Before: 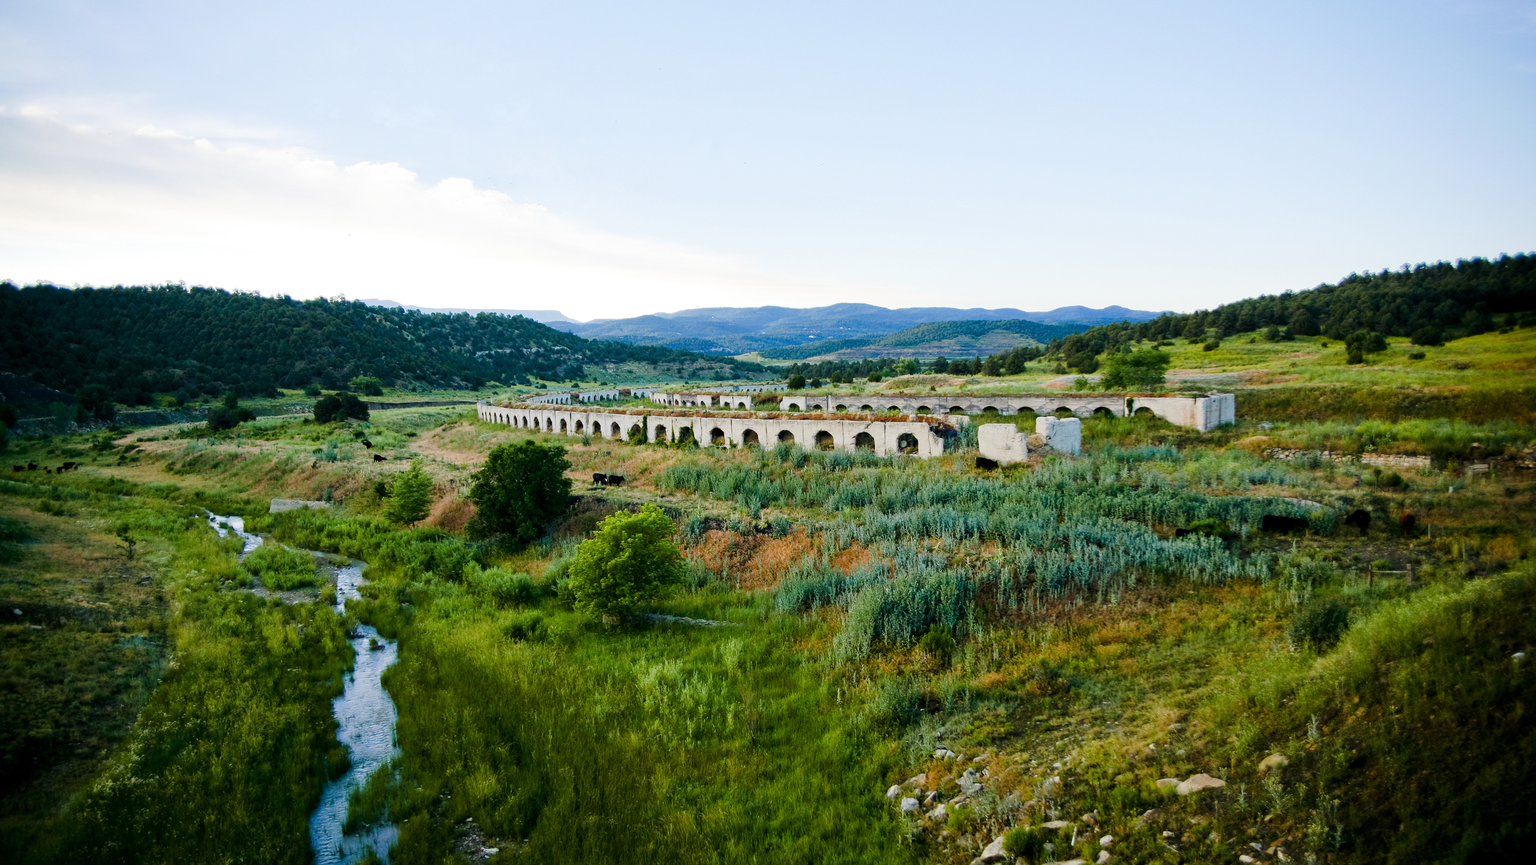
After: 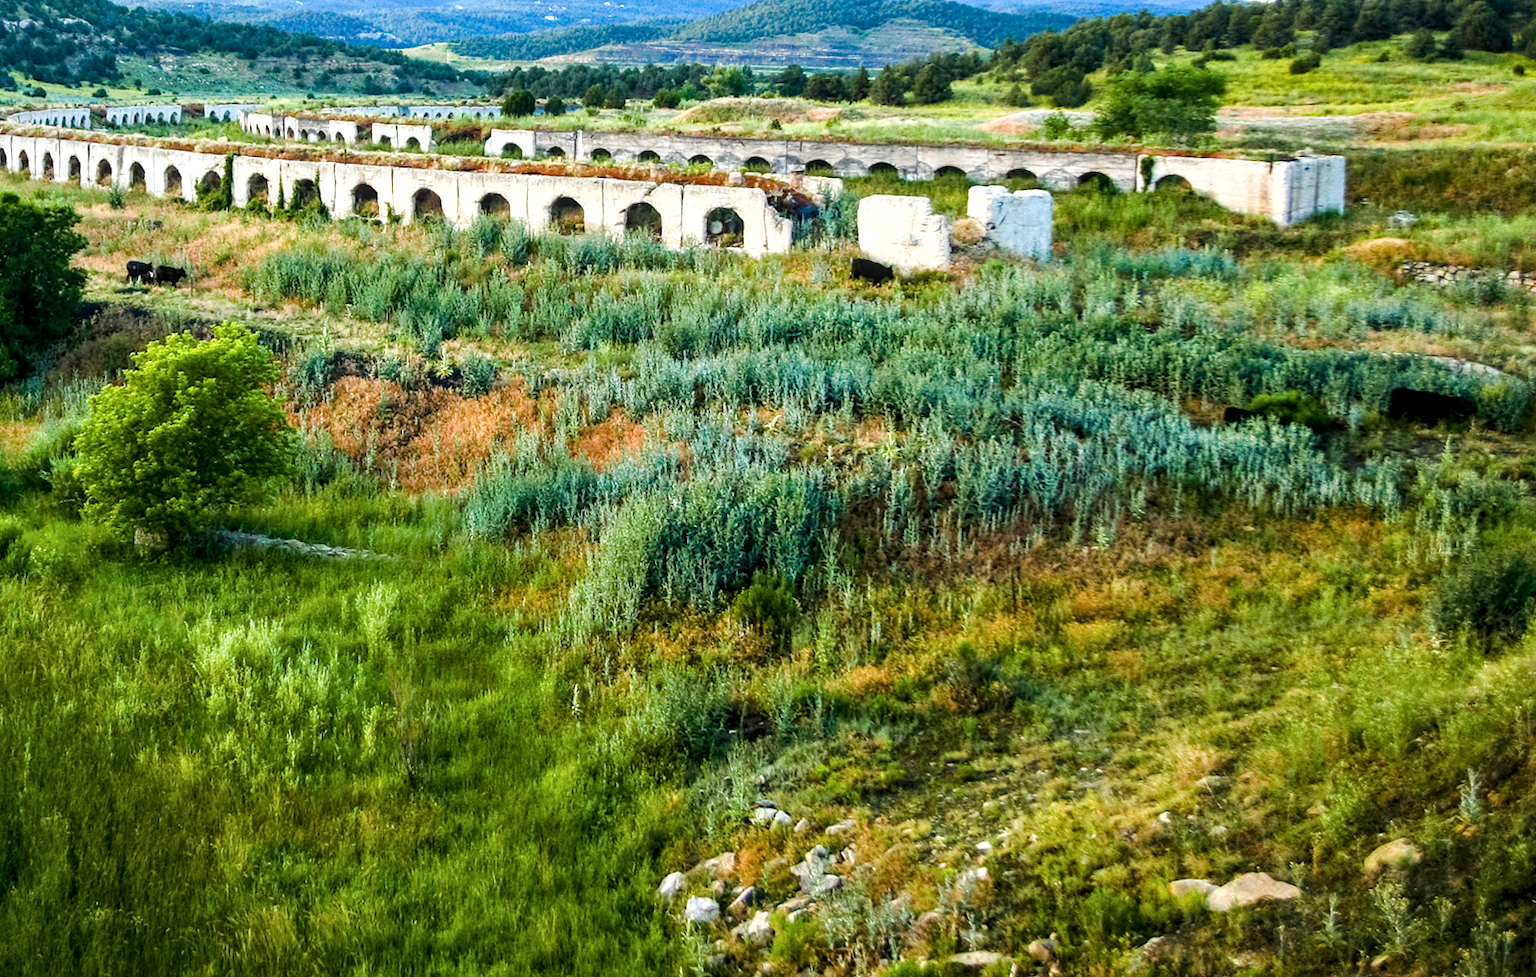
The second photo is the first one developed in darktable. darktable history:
crop: left 34.479%, top 38.822%, right 13.718%, bottom 5.172%
rotate and perspective: rotation 2.17°, automatic cropping off
local contrast: on, module defaults
exposure: black level correction 0, exposure 0.7 EV, compensate exposure bias true, compensate highlight preservation false
